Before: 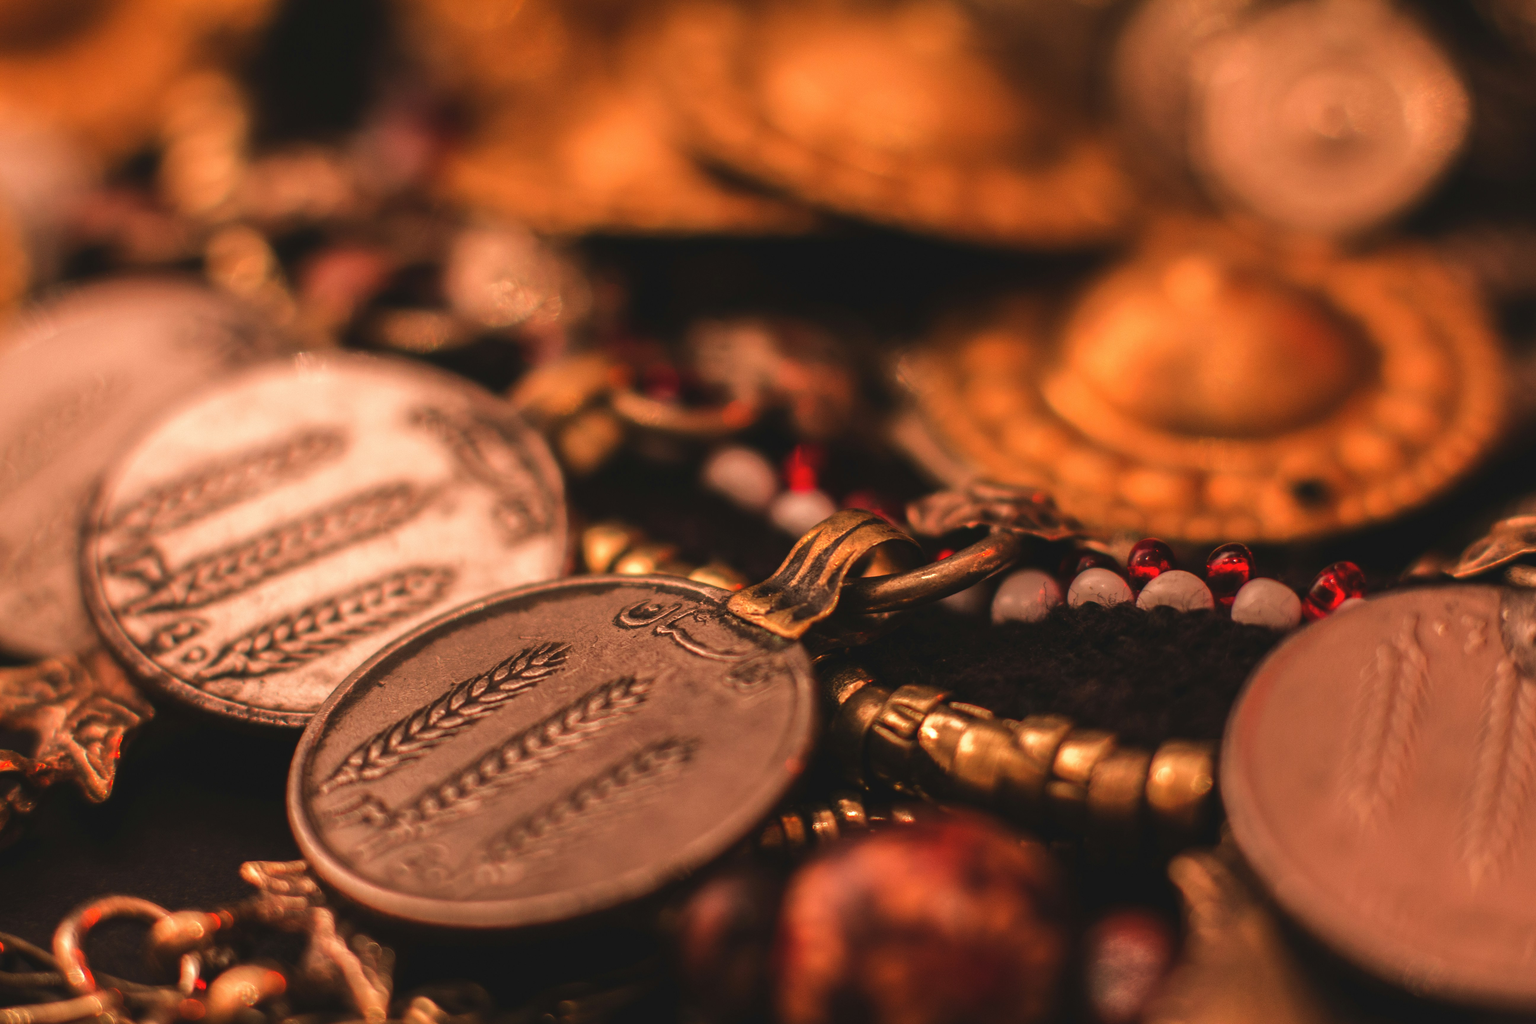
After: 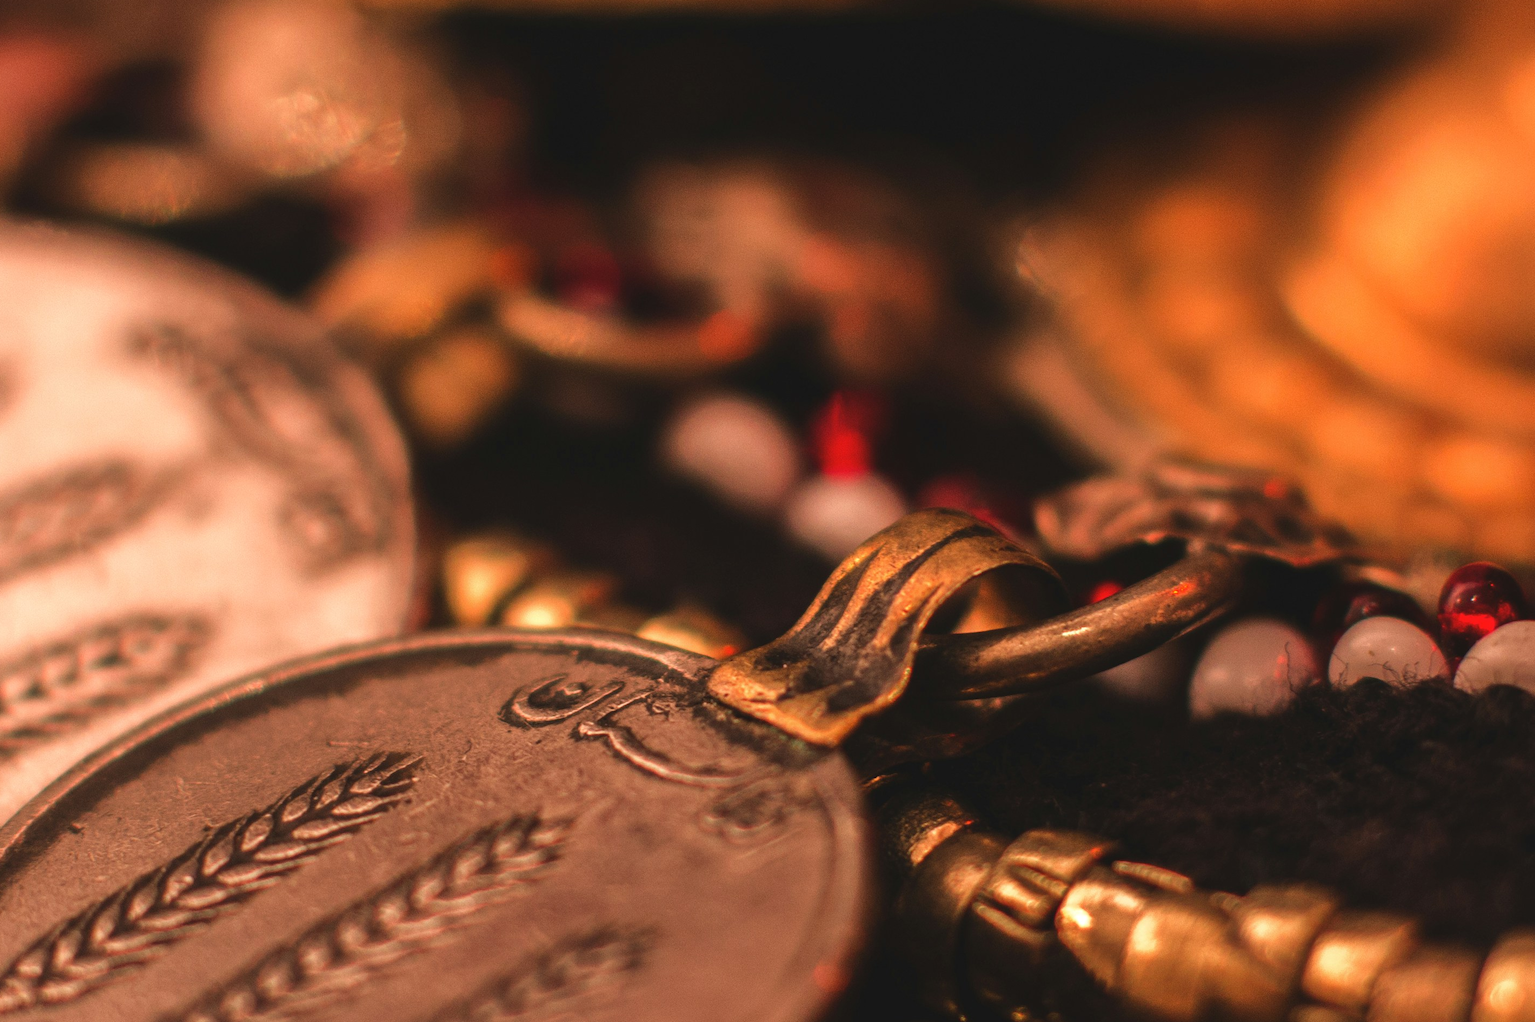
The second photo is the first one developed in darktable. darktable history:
tone equalizer: on, module defaults
crop and rotate: left 22.116%, top 22.499%, right 23.077%, bottom 22.757%
